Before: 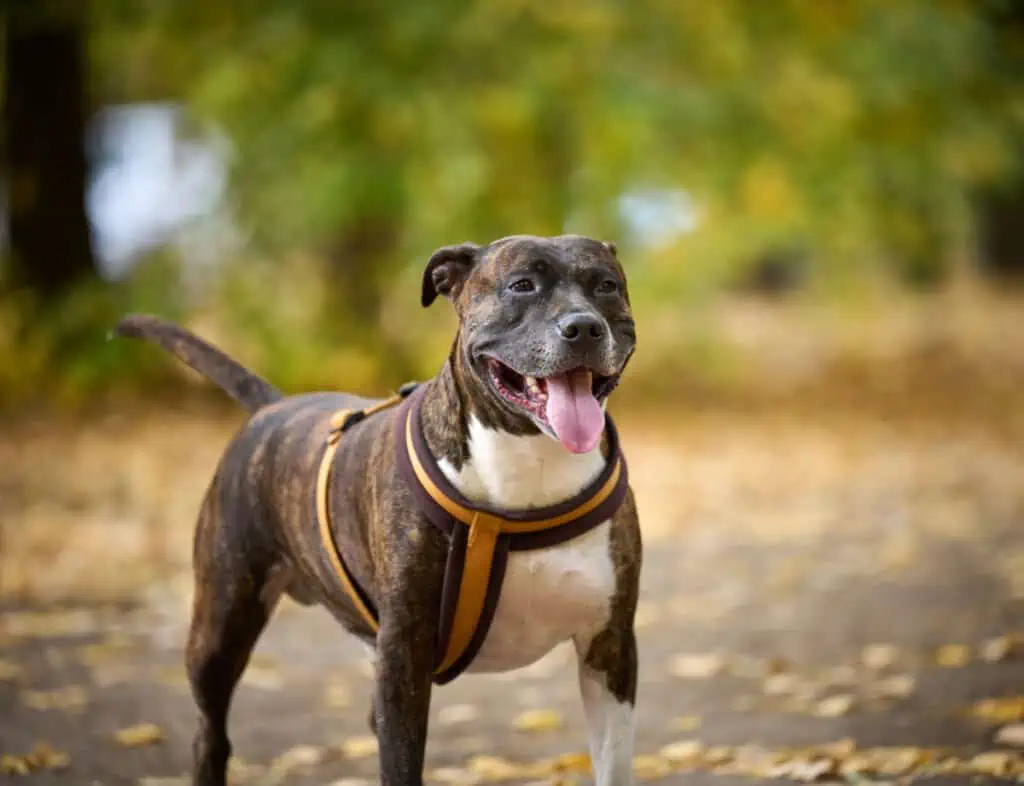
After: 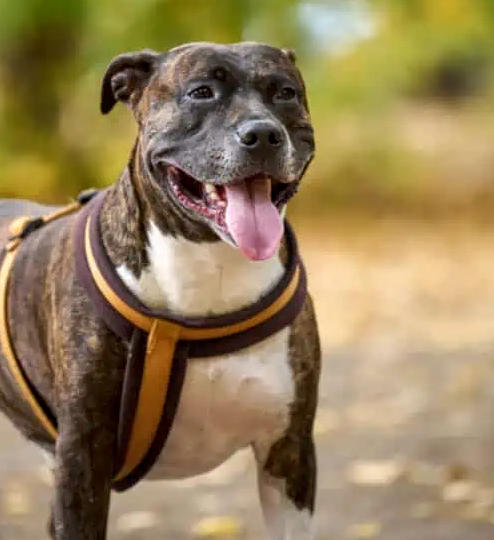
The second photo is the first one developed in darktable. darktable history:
local contrast: on, module defaults
crop: left 31.379%, top 24.658%, right 20.326%, bottom 6.628%
